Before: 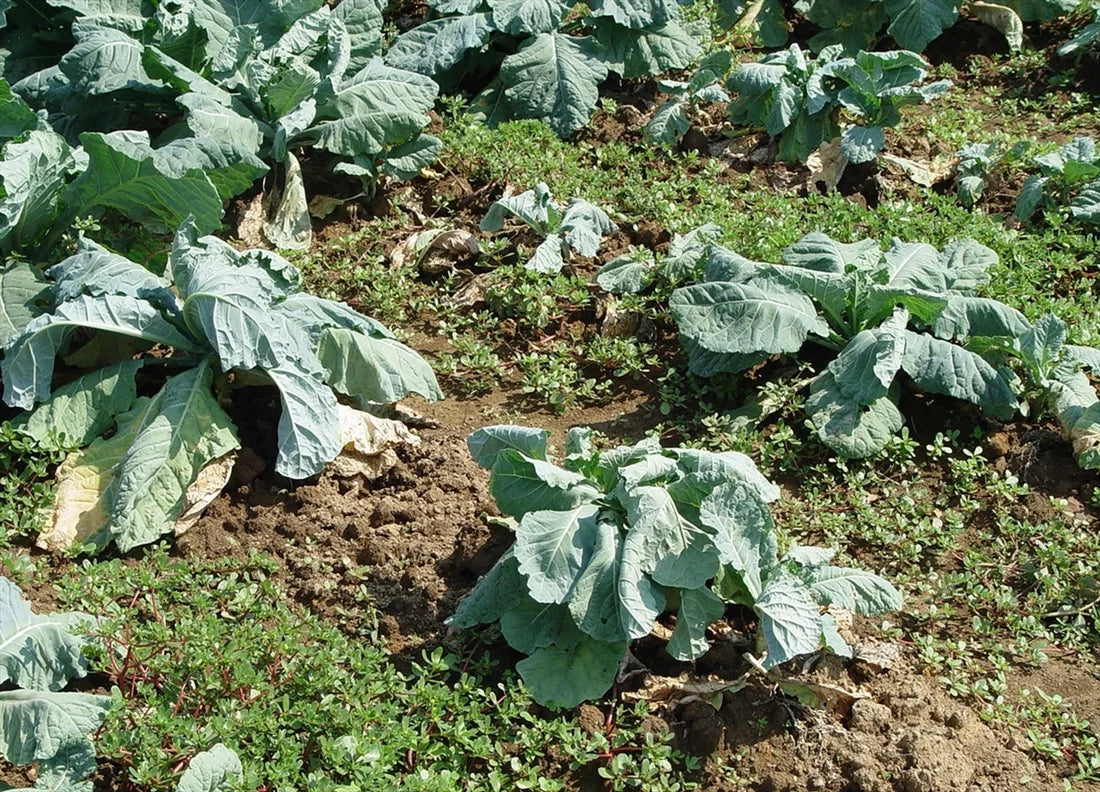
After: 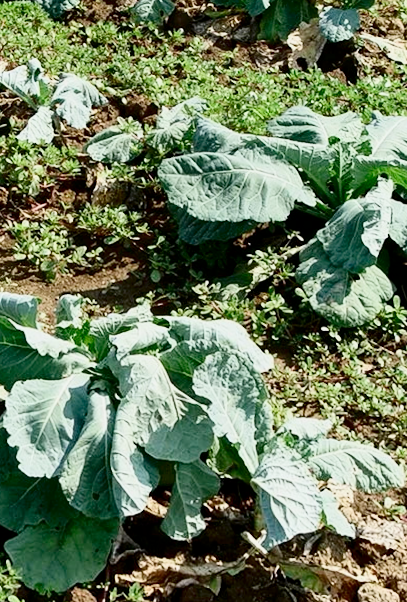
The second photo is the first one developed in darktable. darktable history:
shadows and highlights: shadows 0, highlights 40
contrast brightness saturation: contrast 0.24, brightness -0.24, saturation 0.14
filmic rgb: black relative exposure -6.59 EV, white relative exposure 4.71 EV, hardness 3.13, contrast 0.805
crop: left 45.721%, top 13.393%, right 14.118%, bottom 10.01%
exposure: exposure 0.935 EV, compensate highlight preservation false
rotate and perspective: rotation 0.215°, lens shift (vertical) -0.139, crop left 0.069, crop right 0.939, crop top 0.002, crop bottom 0.996
